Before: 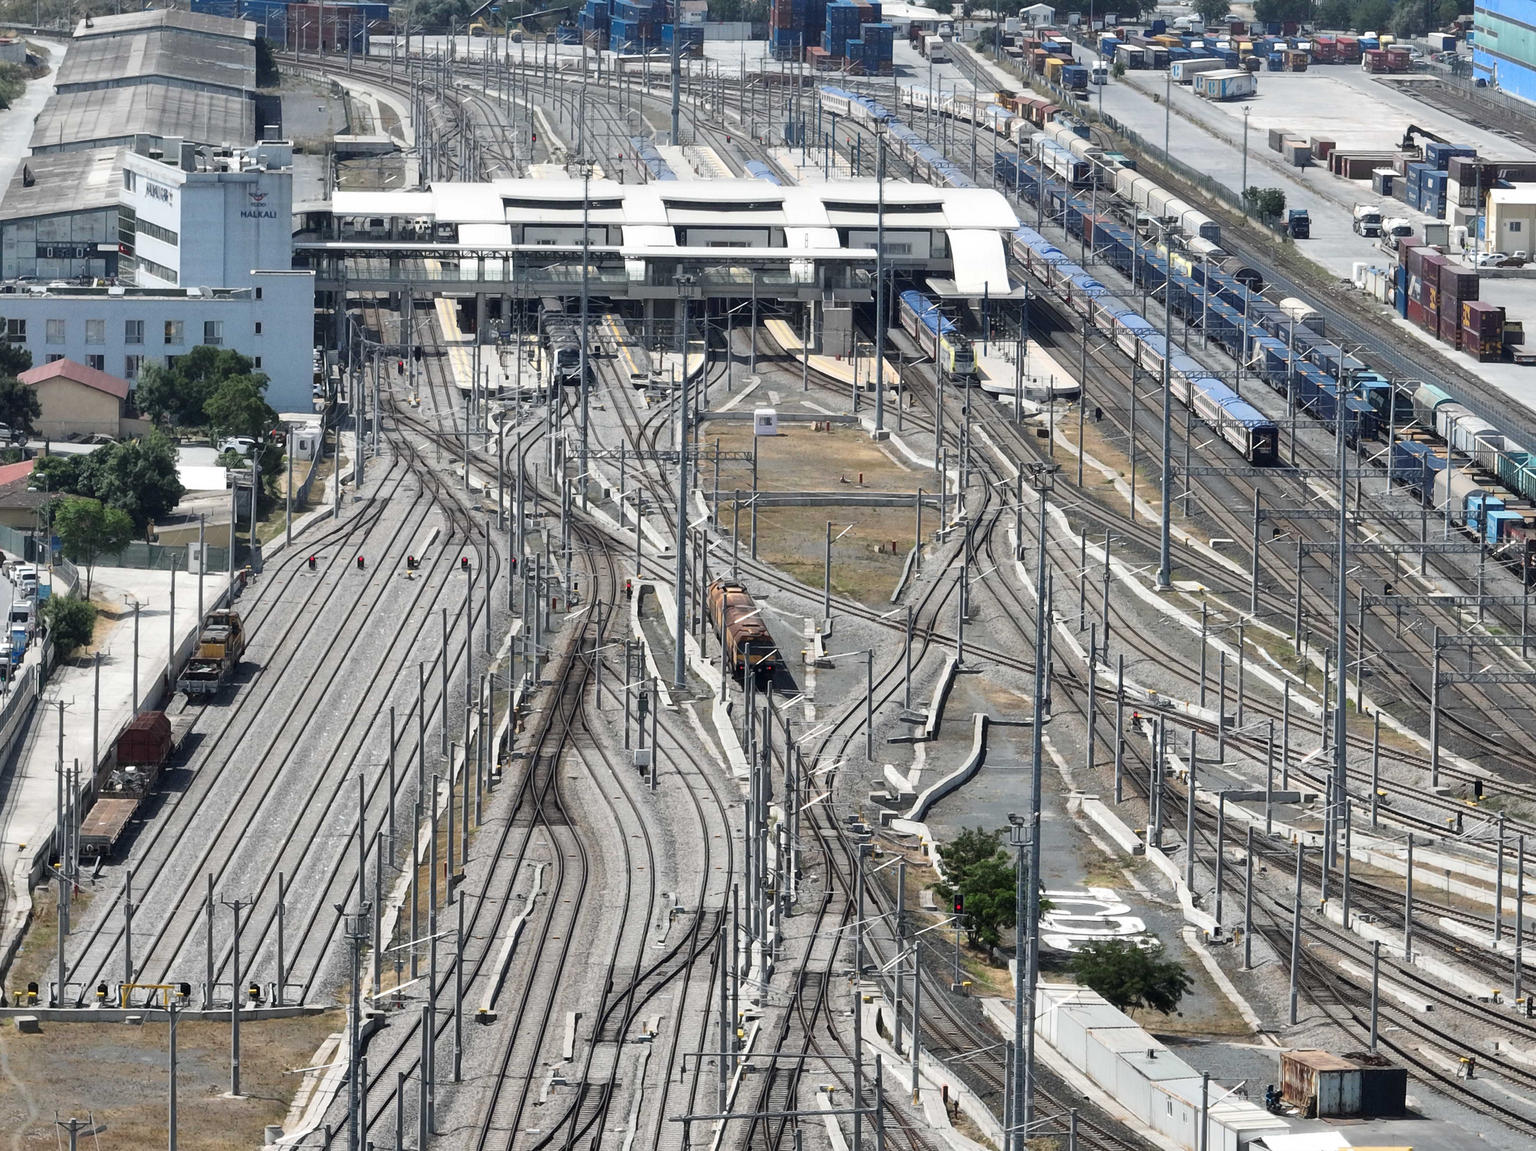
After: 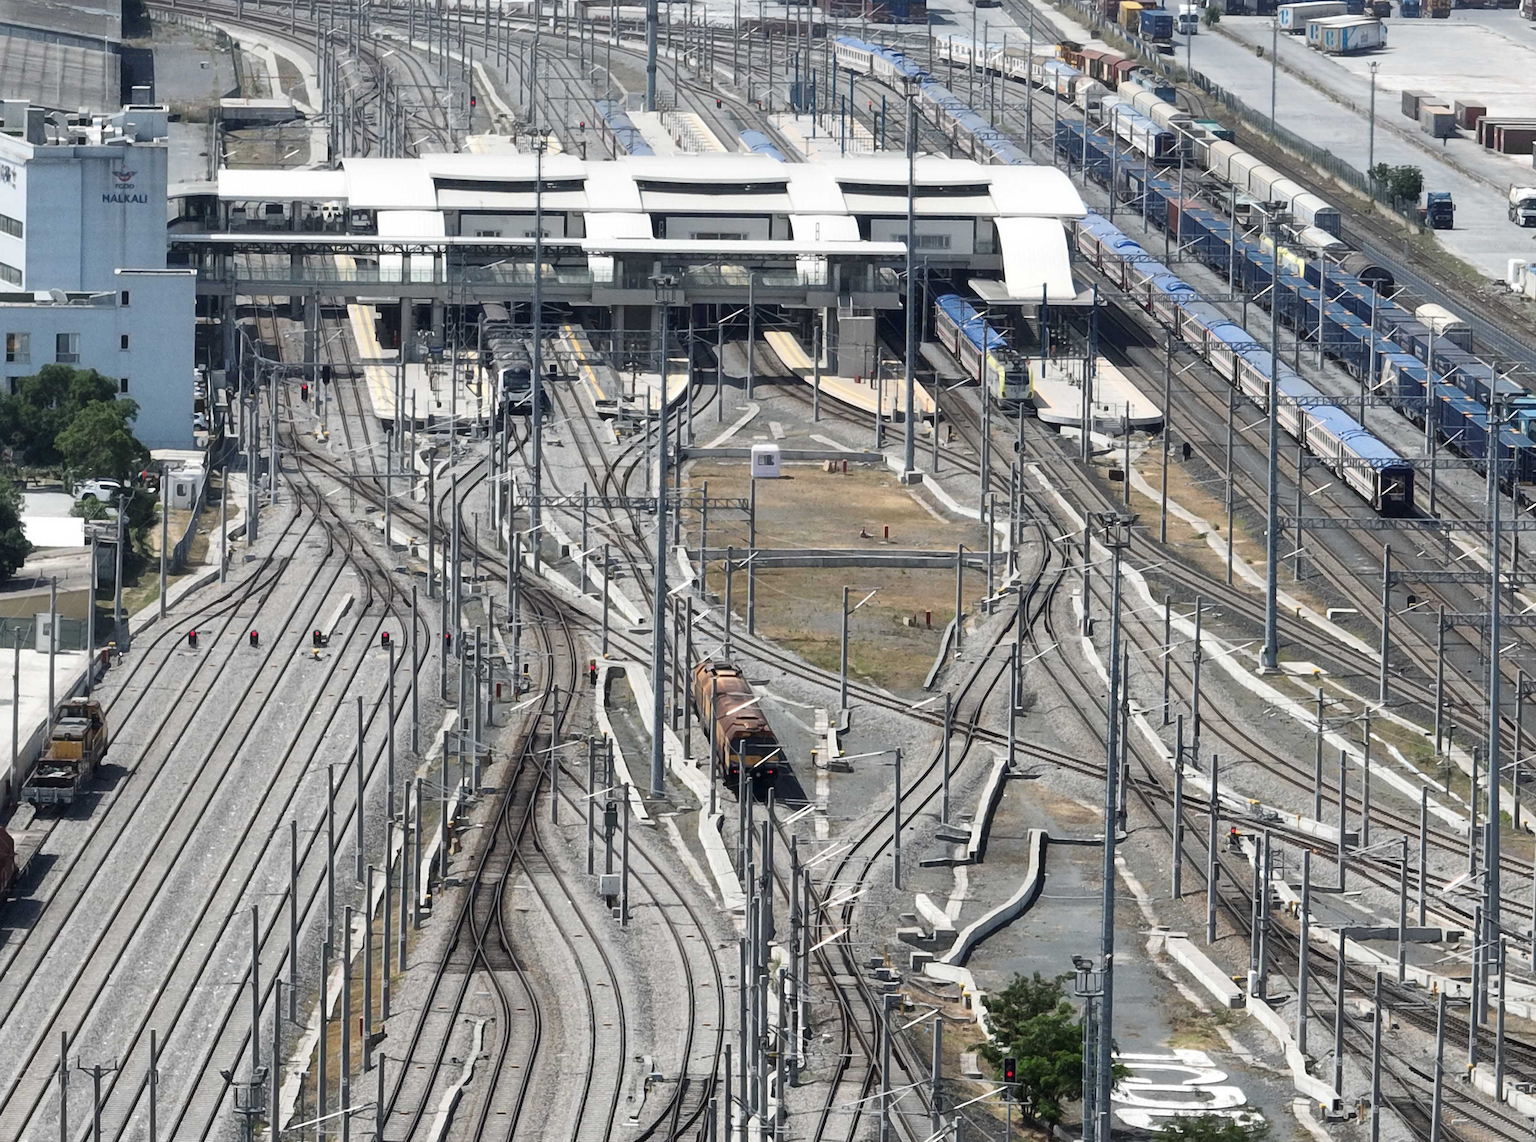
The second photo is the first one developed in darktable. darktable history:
crop and rotate: left 10.423%, top 5.029%, right 10.455%, bottom 16.405%
